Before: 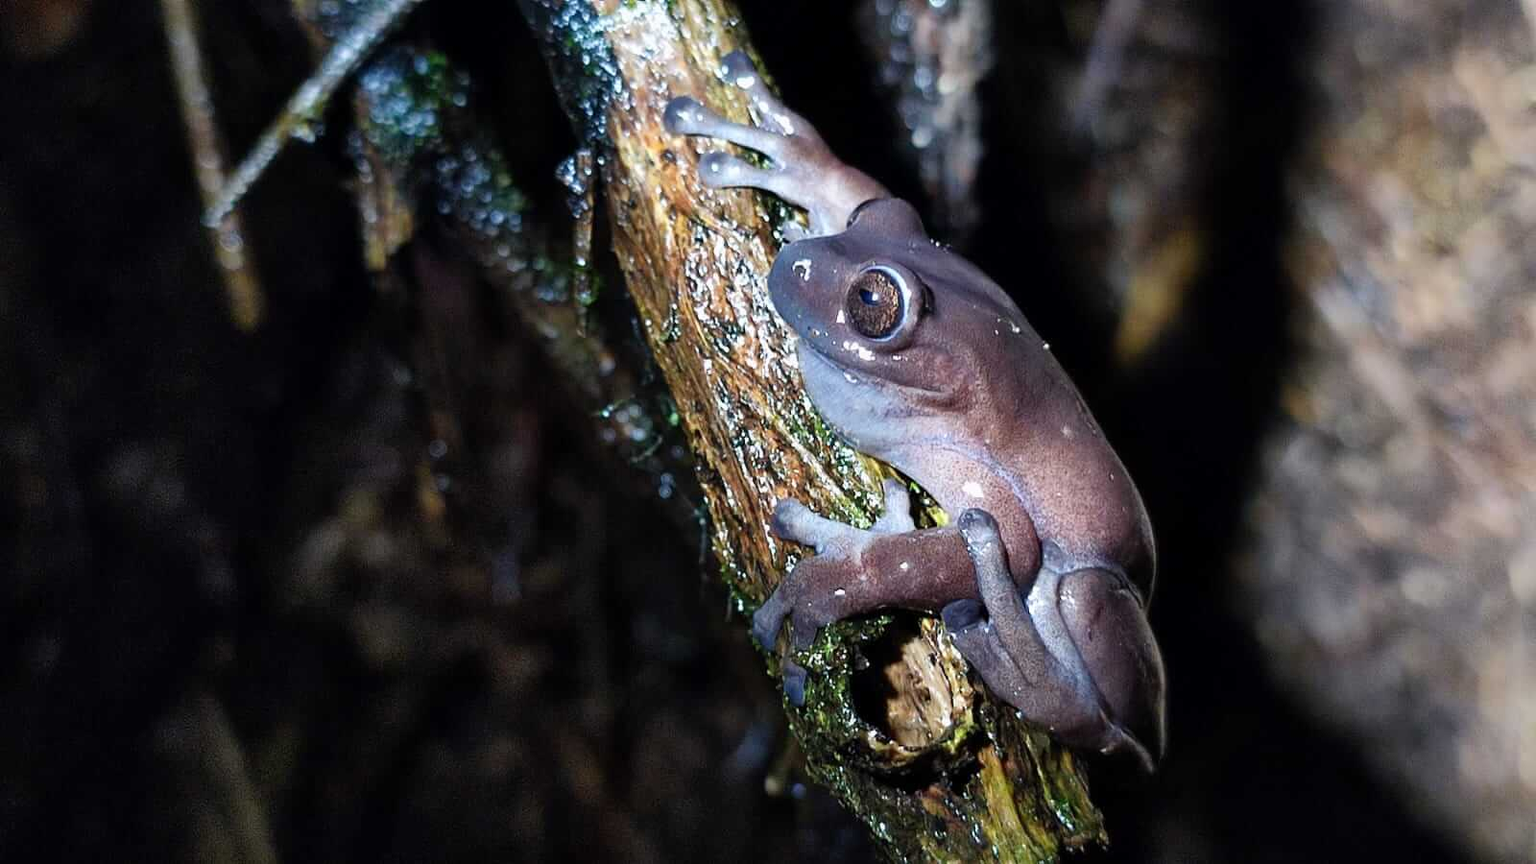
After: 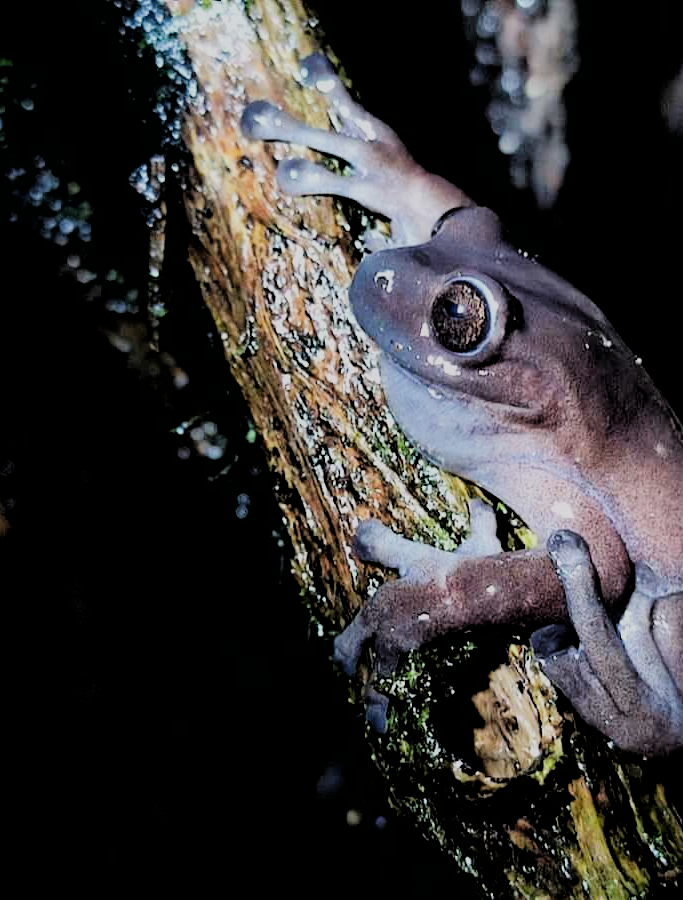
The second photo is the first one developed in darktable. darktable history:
crop: left 28.242%, right 29.063%
filmic rgb: black relative exposure -2.9 EV, white relative exposure 4.56 EV, hardness 1.7, contrast 1.263
